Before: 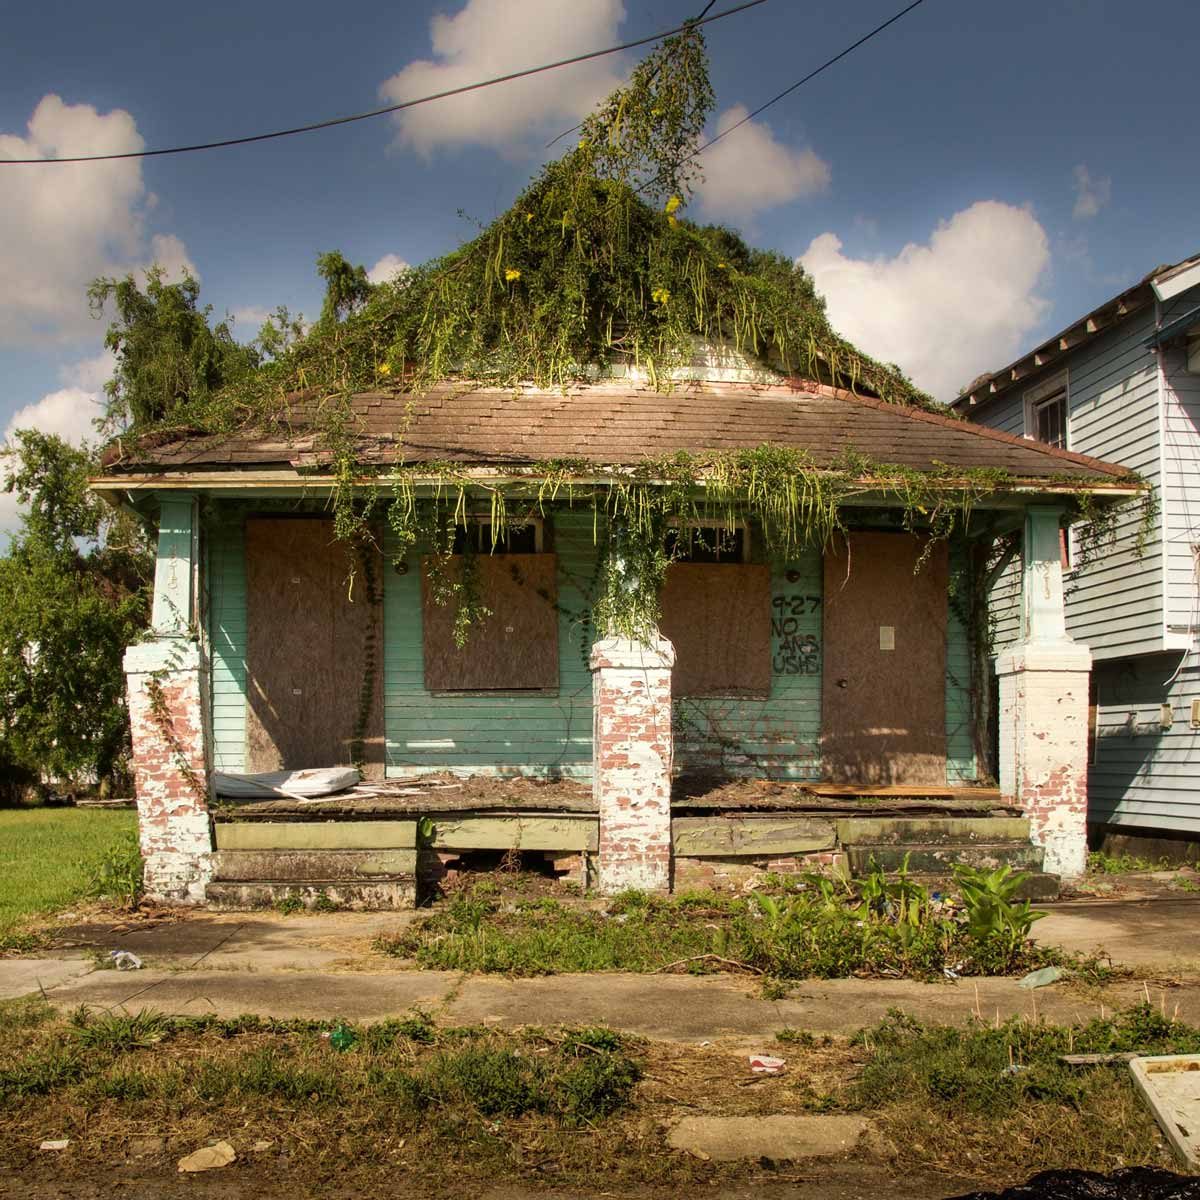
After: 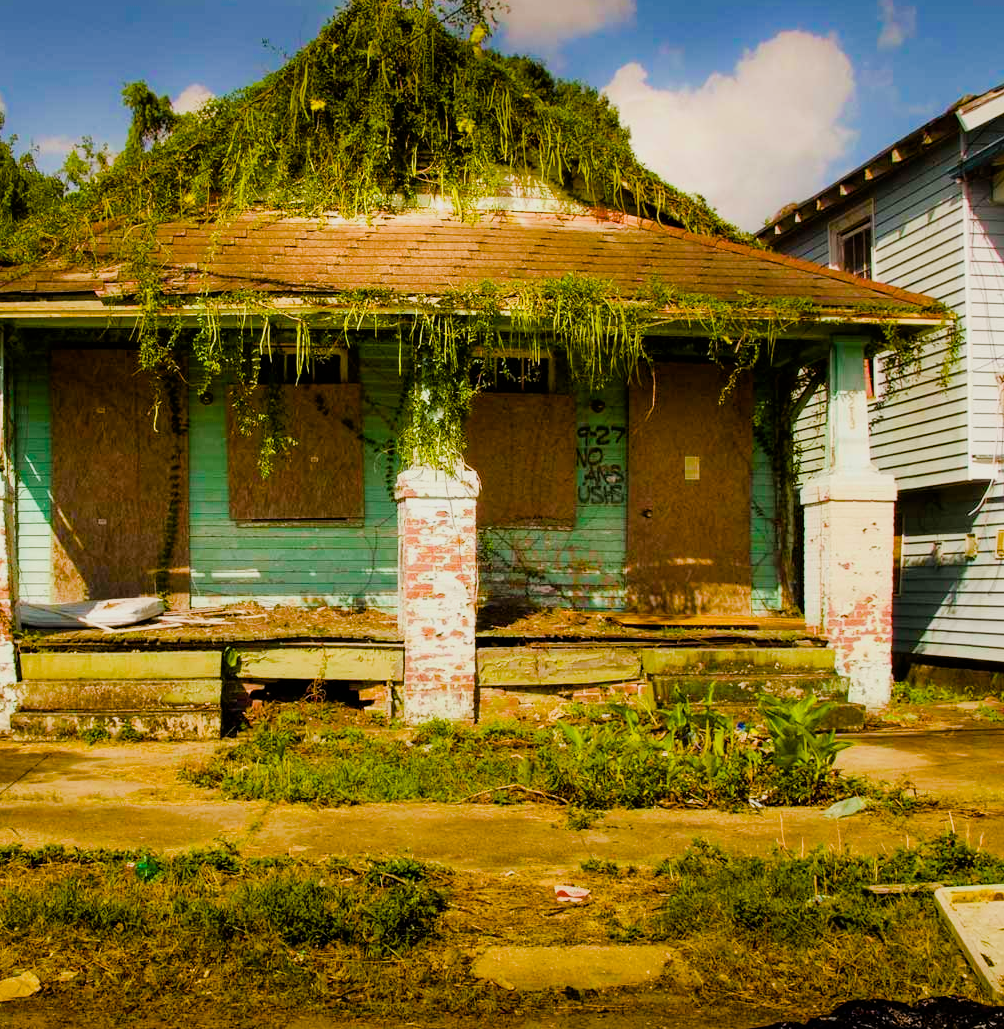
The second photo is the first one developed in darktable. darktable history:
color balance rgb: linear chroma grading › shadows 10%, linear chroma grading › highlights 10%, linear chroma grading › global chroma 15%, linear chroma grading › mid-tones 15%, perceptual saturation grading › global saturation 40%, perceptual saturation grading › highlights -25%, perceptual saturation grading › mid-tones 35%, perceptual saturation grading › shadows 35%, perceptual brilliance grading › global brilliance 11.29%, global vibrance 11.29%
crop: left 16.315%, top 14.246%
filmic rgb: black relative exposure -7.65 EV, white relative exposure 4.56 EV, hardness 3.61, contrast 1.05
